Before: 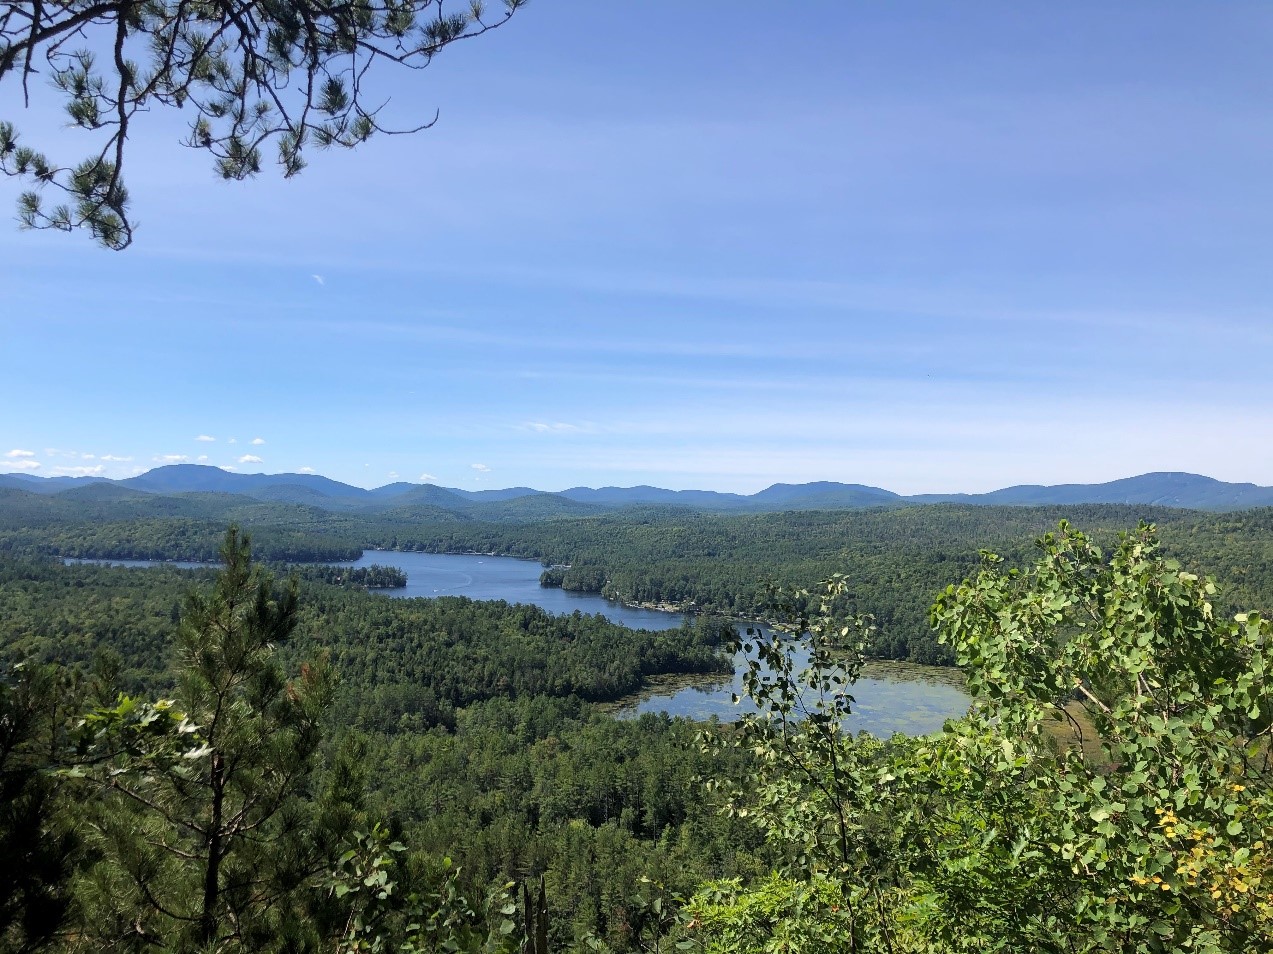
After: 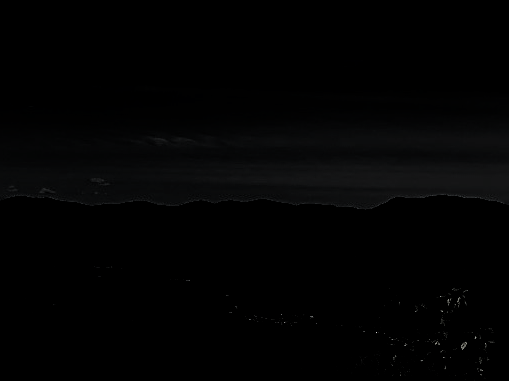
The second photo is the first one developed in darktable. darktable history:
filmic rgb: black relative exposure -5 EV, hardness 2.88, contrast 1.3, highlights saturation mix -30%
levels: levels [0.721, 0.937, 0.997]
crop: left 30%, top 30%, right 30%, bottom 30%
sharpen: on, module defaults
